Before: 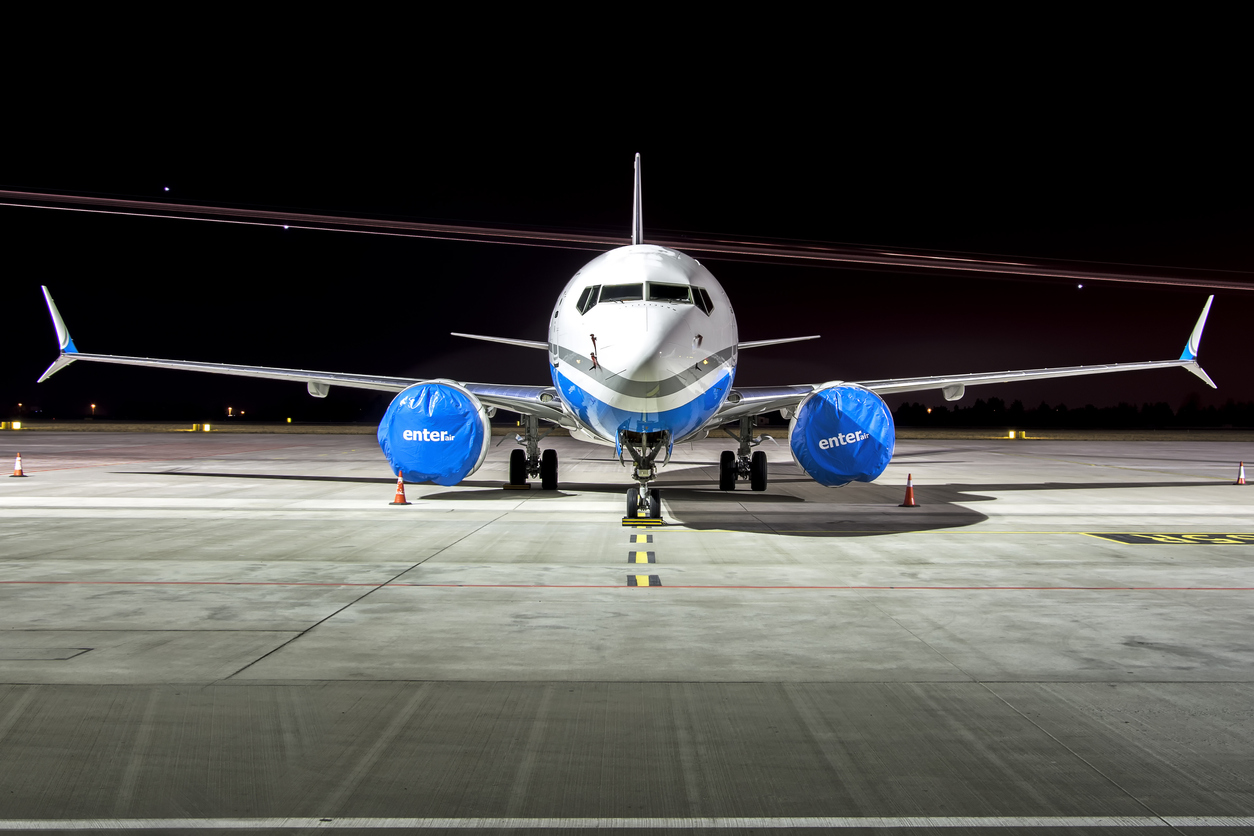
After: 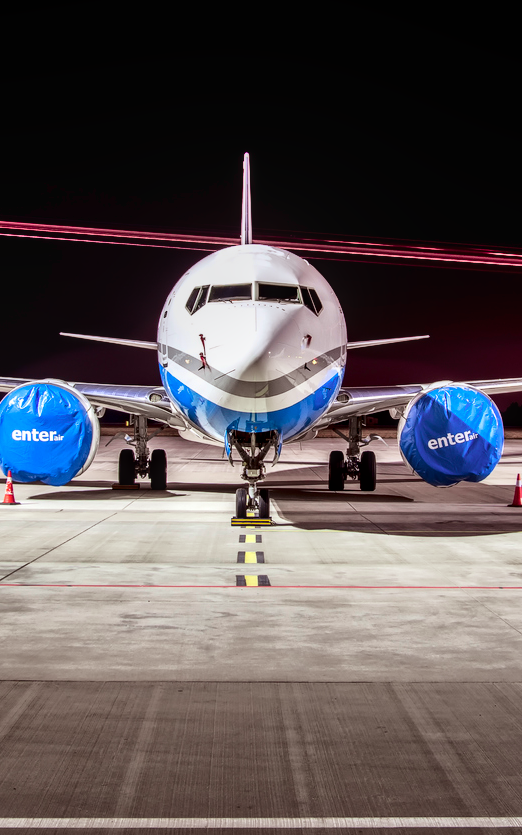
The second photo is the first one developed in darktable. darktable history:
crop: left 31.229%, right 27.105%
exposure: exposure 0.236 EV, compensate highlight preservation false
tone curve: curves: ch0 [(0, 0) (0.139, 0.081) (0.304, 0.259) (0.502, 0.505) (0.683, 0.676) (0.761, 0.773) (0.858, 0.858) (0.987, 0.945)]; ch1 [(0, 0) (0.172, 0.123) (0.304, 0.288) (0.414, 0.44) (0.472, 0.473) (0.502, 0.508) (0.54, 0.543) (0.583, 0.601) (0.638, 0.654) (0.741, 0.783) (1, 1)]; ch2 [(0, 0) (0.411, 0.424) (0.485, 0.476) (0.502, 0.502) (0.557, 0.54) (0.631, 0.576) (1, 1)], color space Lab, independent channels, preserve colors none
rgb levels: mode RGB, independent channels, levels [[0, 0.474, 1], [0, 0.5, 1], [0, 0.5, 1]]
shadows and highlights: shadows 60, highlights -60.23, soften with gaussian
local contrast: on, module defaults
